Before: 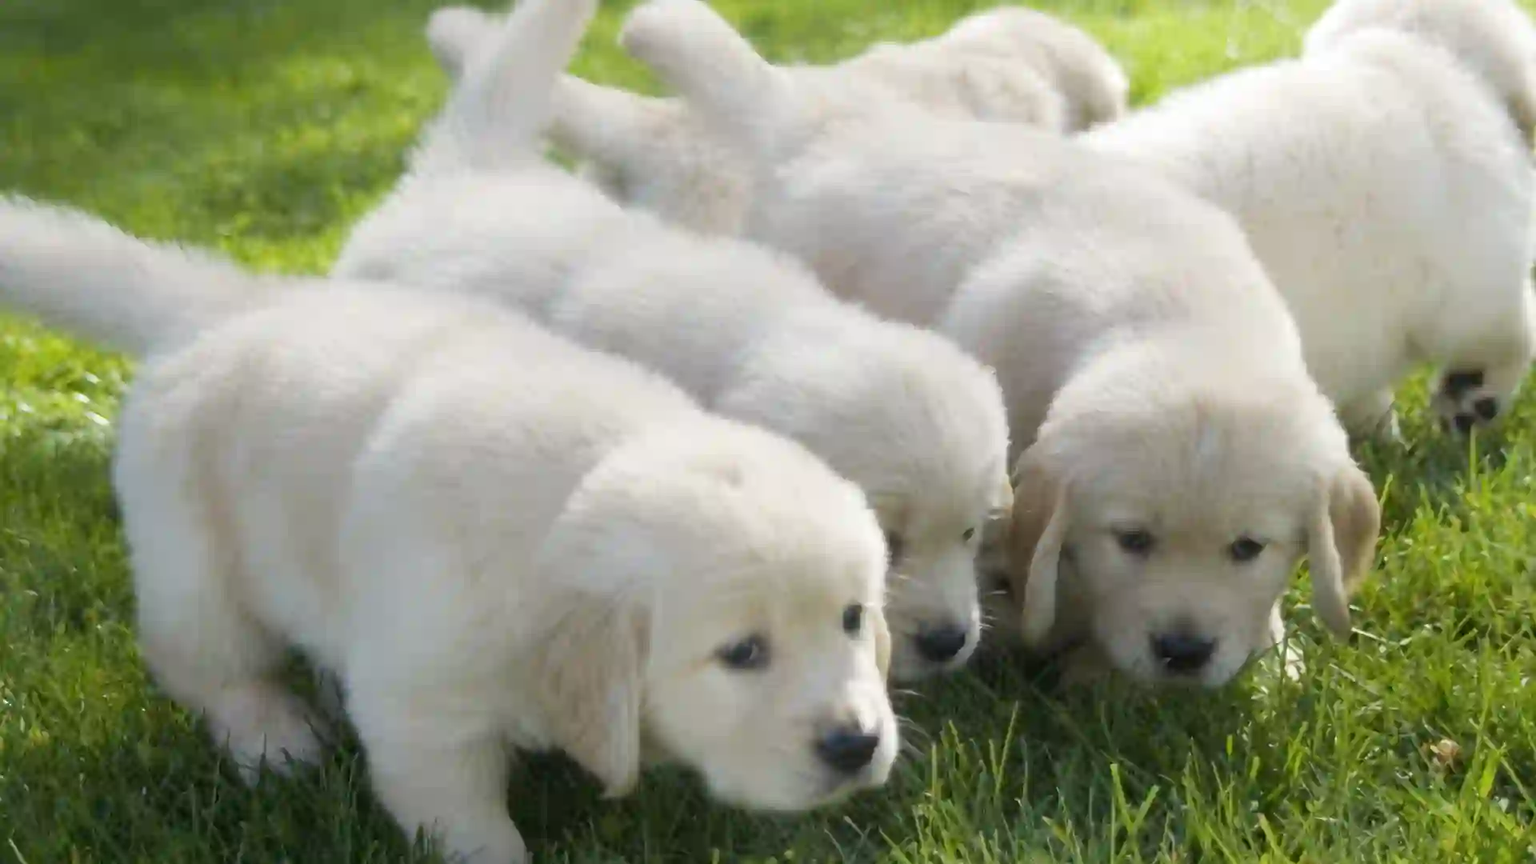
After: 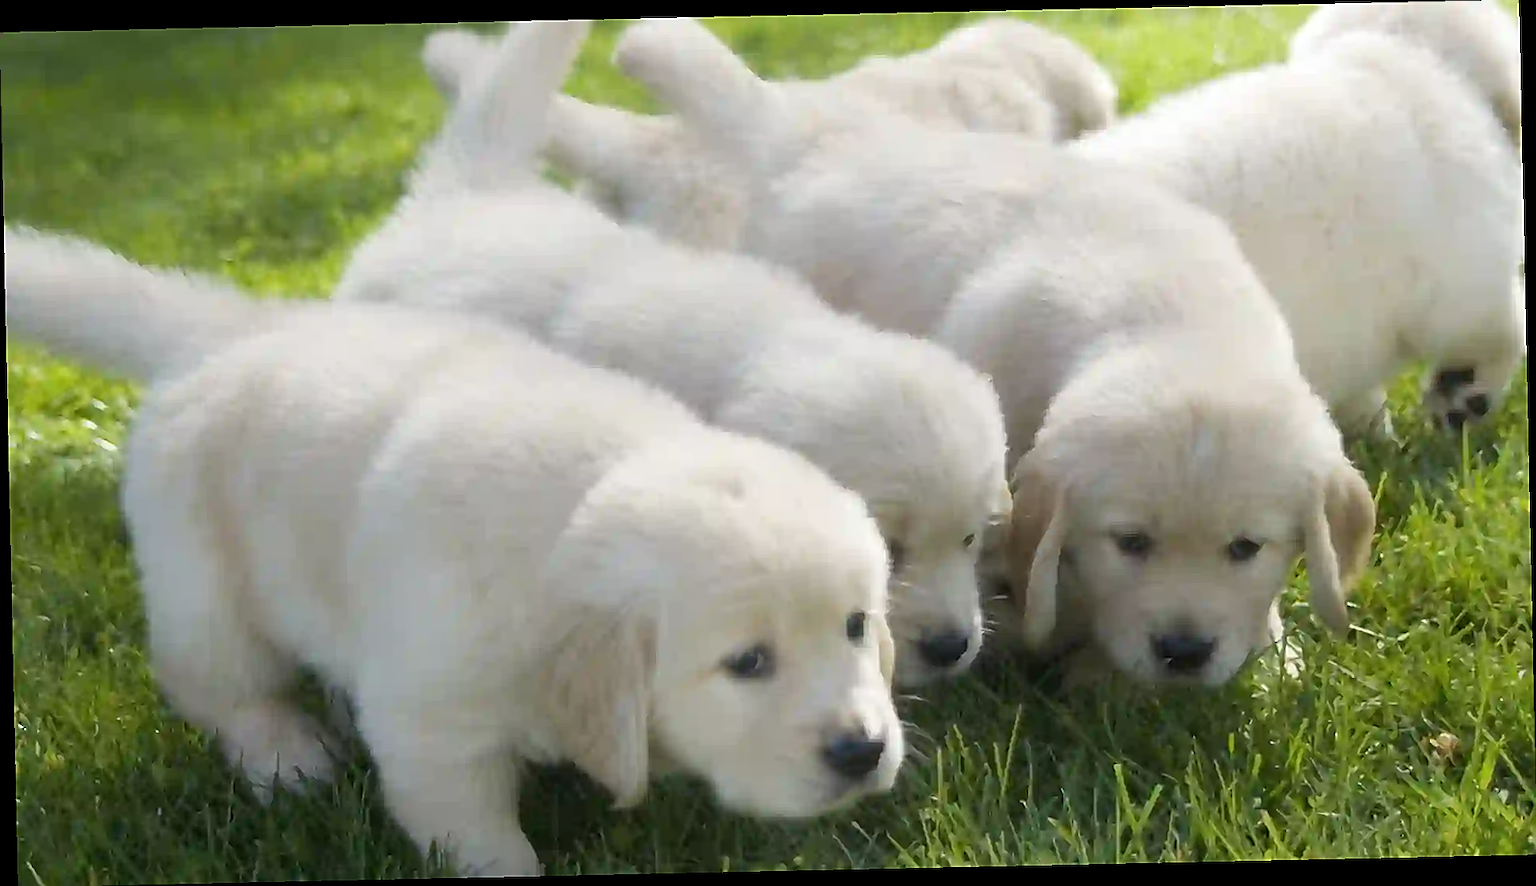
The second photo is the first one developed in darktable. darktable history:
sharpen: radius 1.4, amount 1.25, threshold 0.7
rotate and perspective: rotation -1.24°, automatic cropping off
